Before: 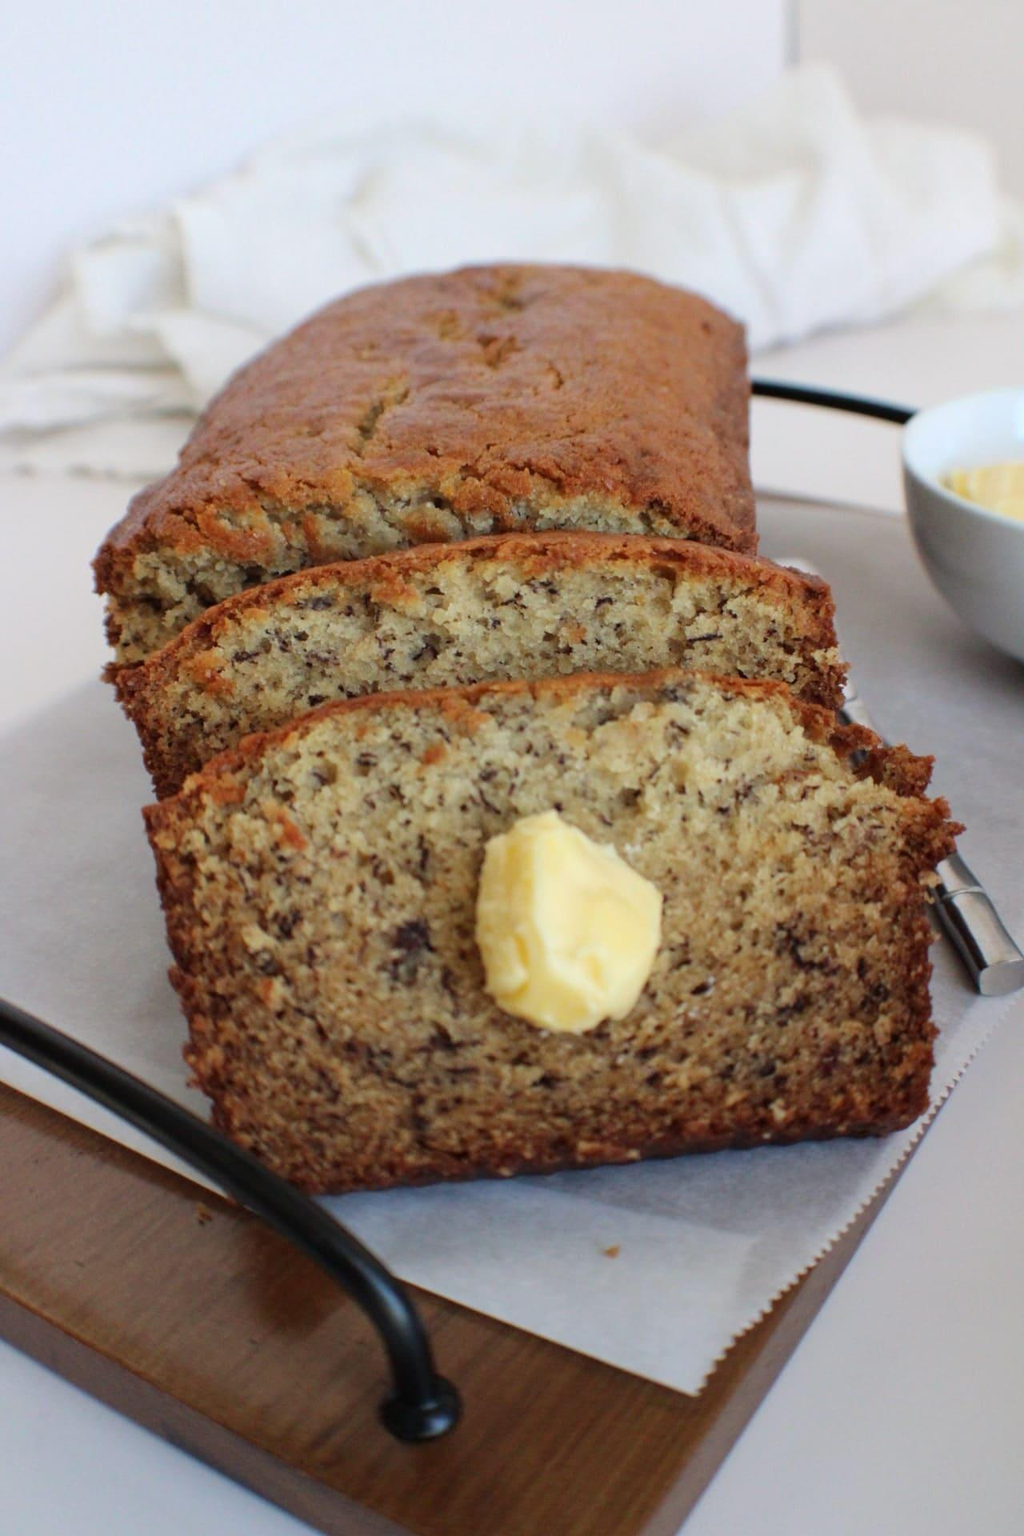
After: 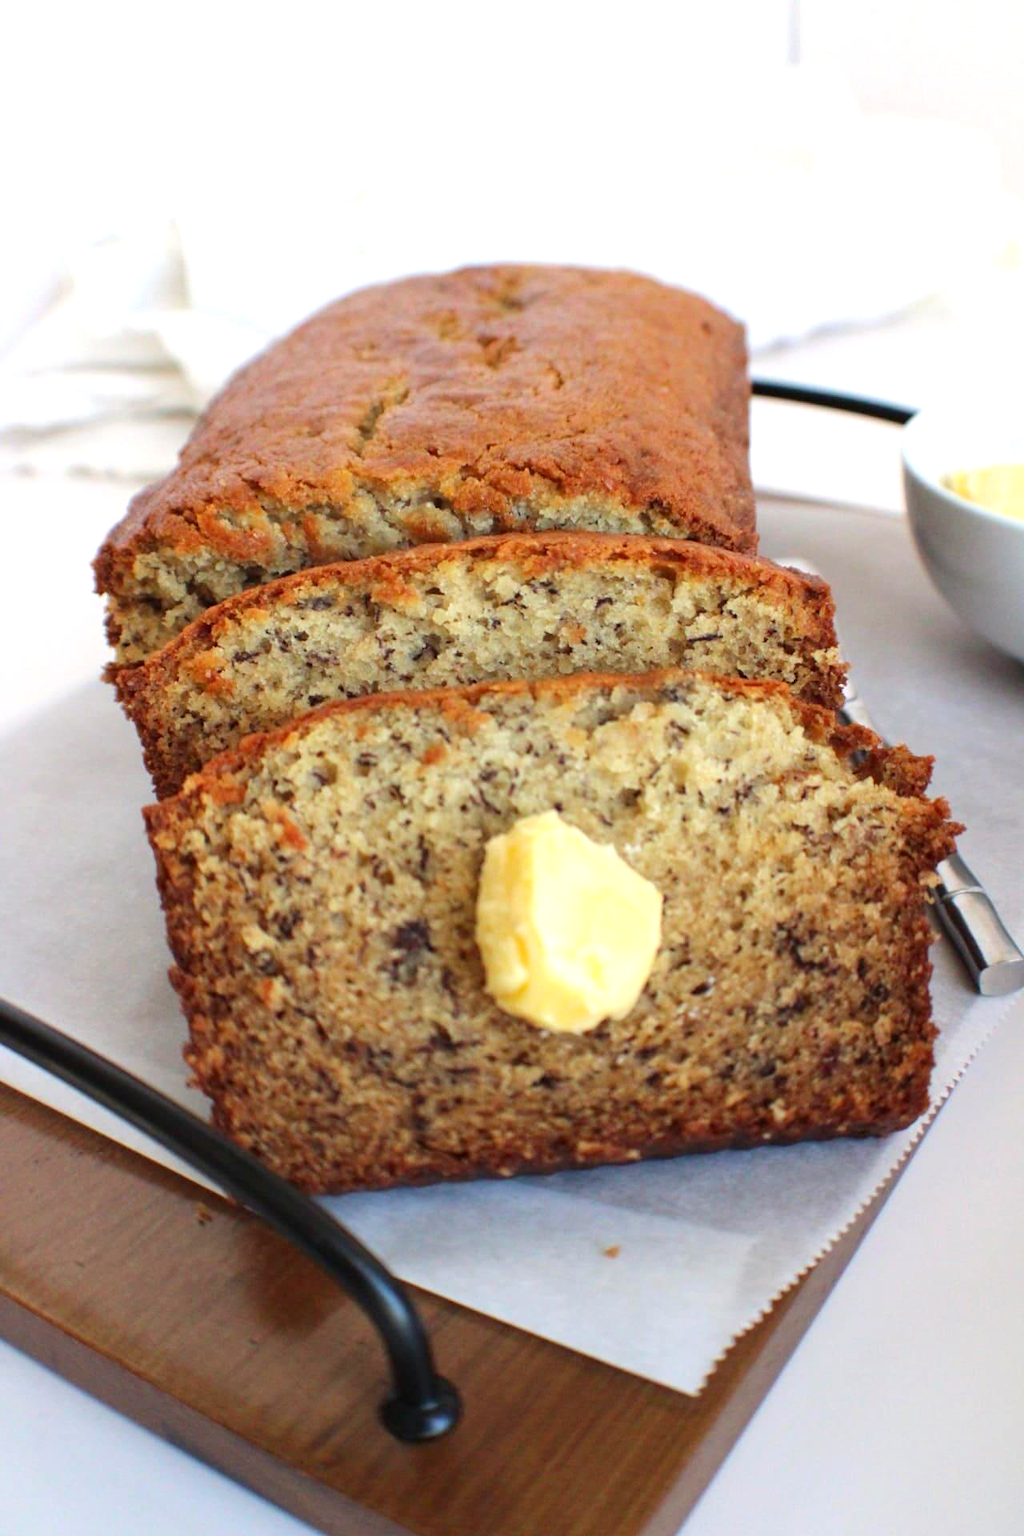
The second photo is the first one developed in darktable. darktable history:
exposure: exposure 0.639 EV, compensate highlight preservation false
contrast brightness saturation: saturation 0.132
